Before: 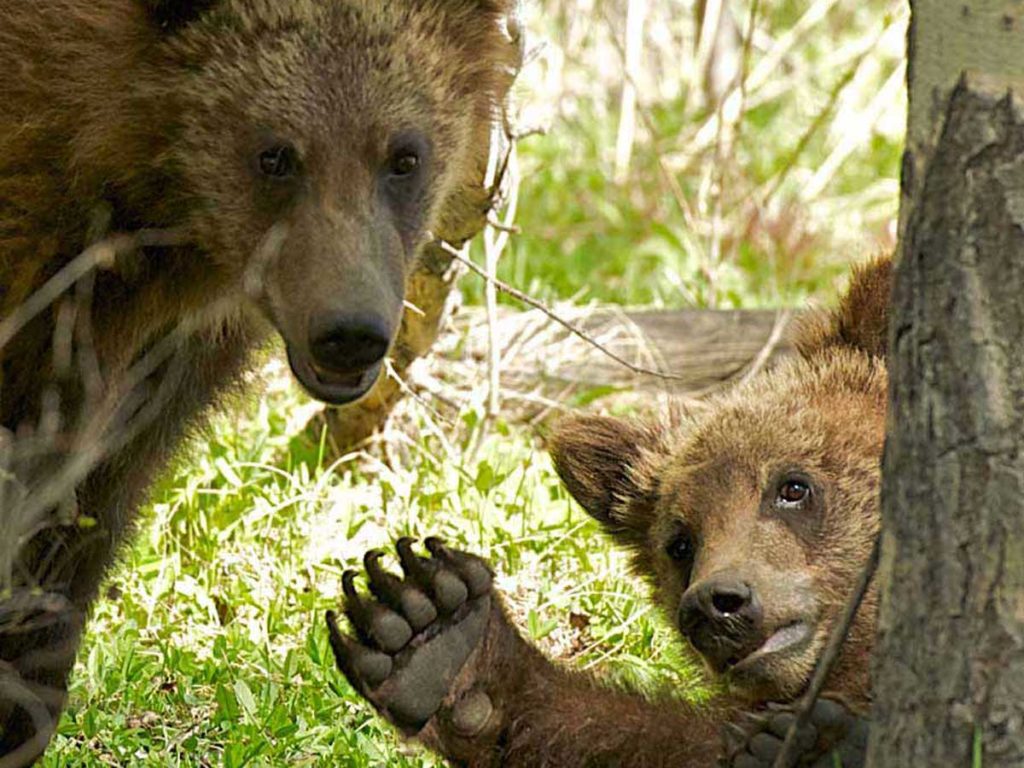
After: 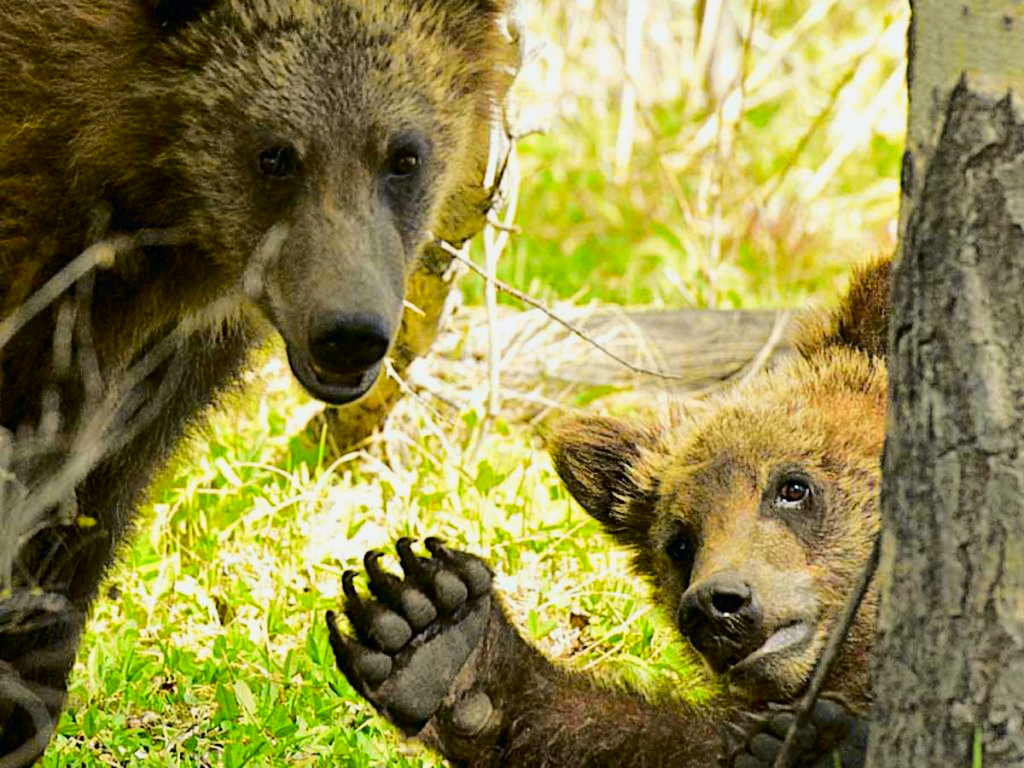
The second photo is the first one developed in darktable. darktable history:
tone curve: curves: ch0 [(0, 0) (0.11, 0.061) (0.256, 0.259) (0.398, 0.494) (0.498, 0.611) (0.65, 0.757) (0.835, 0.883) (1, 0.961)]; ch1 [(0, 0) (0.346, 0.307) (0.408, 0.369) (0.453, 0.457) (0.482, 0.479) (0.502, 0.498) (0.521, 0.51) (0.553, 0.554) (0.618, 0.65) (0.693, 0.727) (1, 1)]; ch2 [(0, 0) (0.366, 0.337) (0.434, 0.46) (0.485, 0.494) (0.5, 0.494) (0.511, 0.508) (0.537, 0.55) (0.579, 0.599) (0.621, 0.693) (1, 1)], color space Lab, independent channels, preserve colors none
